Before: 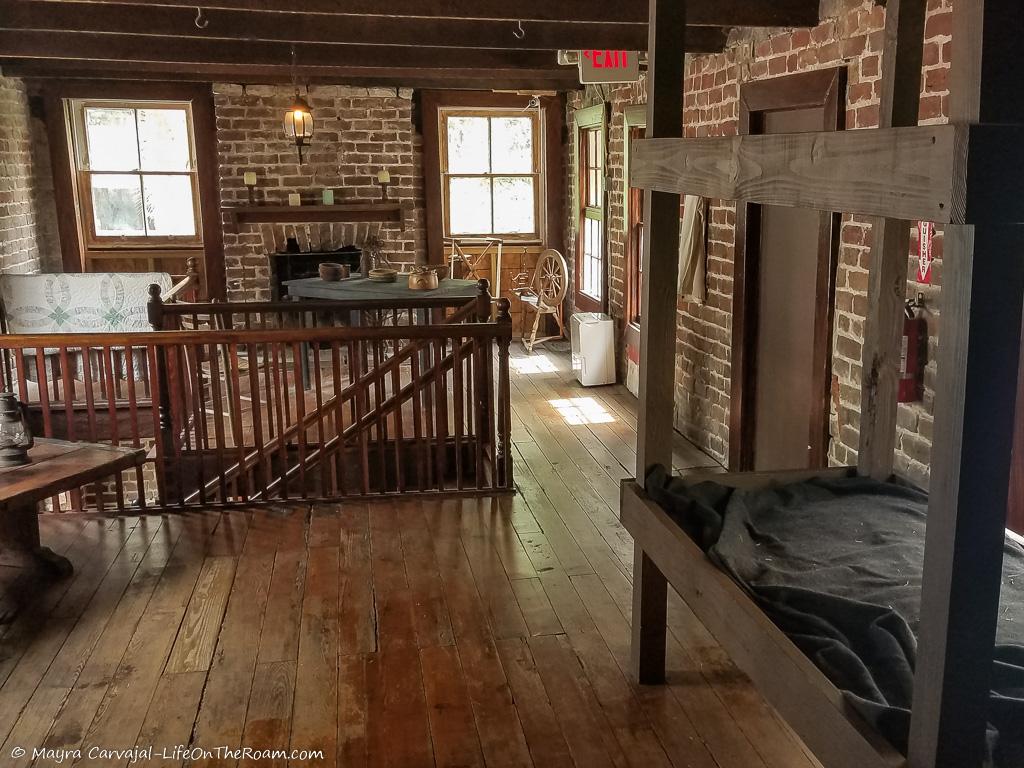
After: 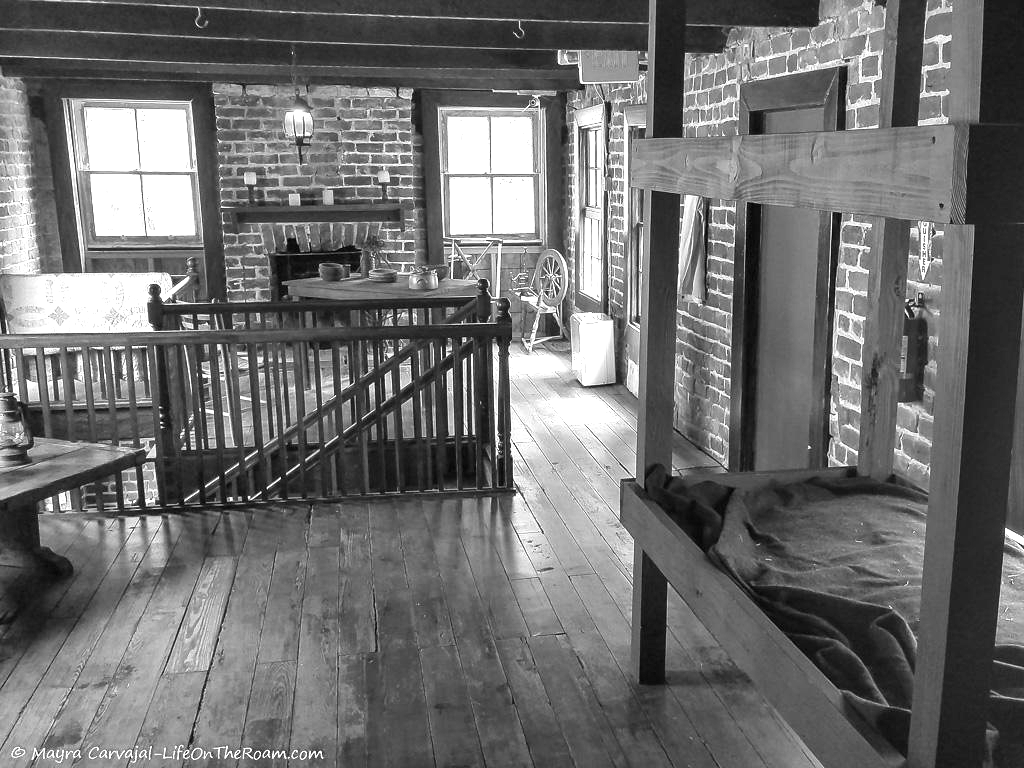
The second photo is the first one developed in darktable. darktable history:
monochrome: a 32, b 64, size 2.3
exposure: black level correction 0, exposure 1.2 EV, compensate highlight preservation false
